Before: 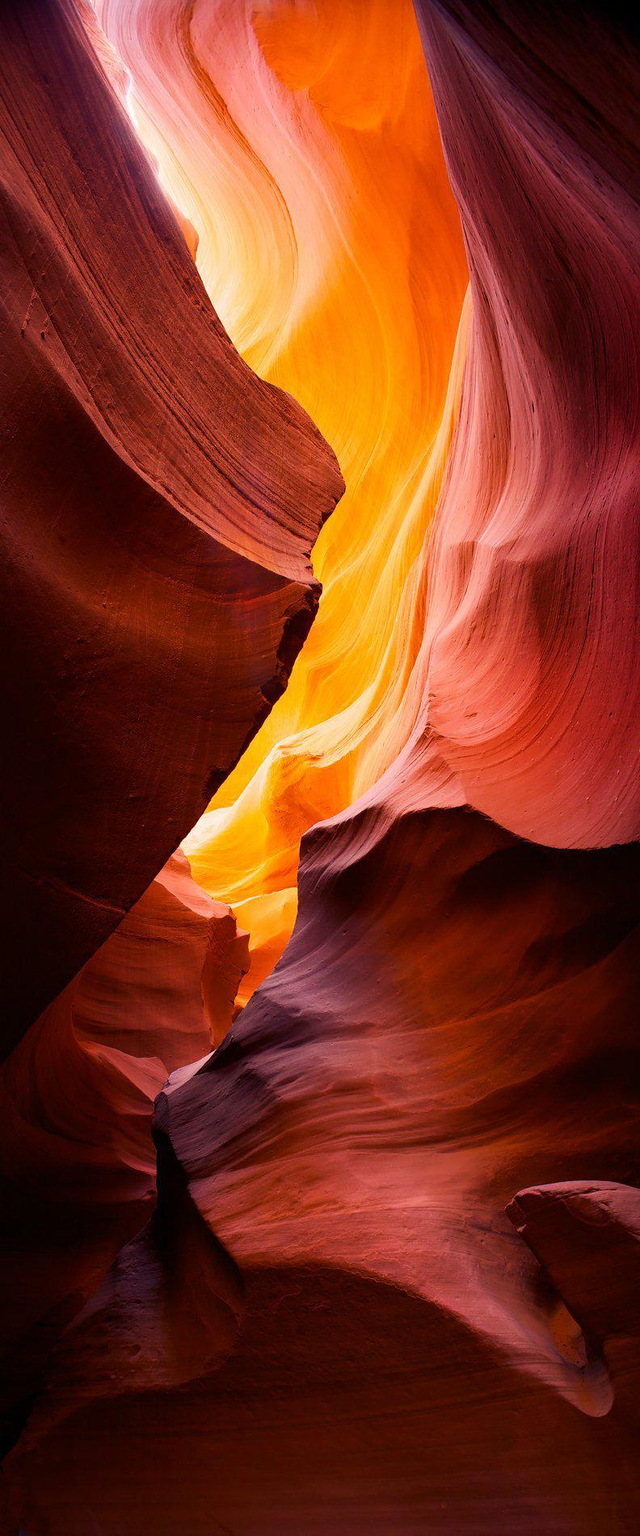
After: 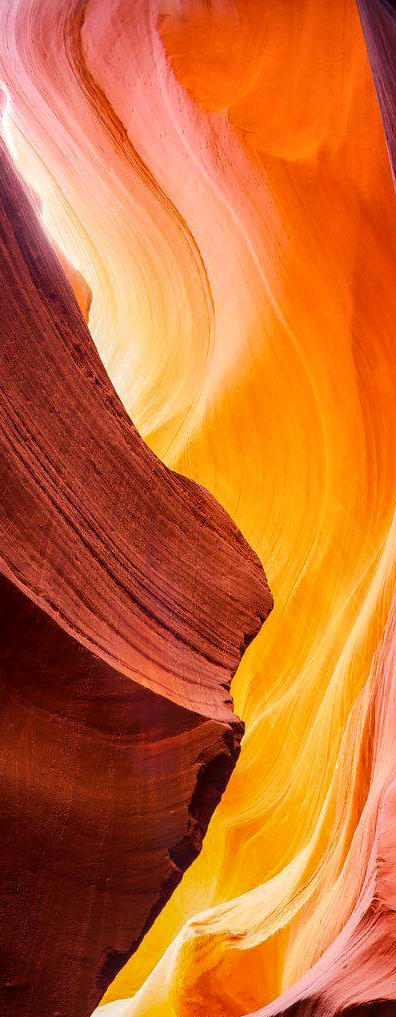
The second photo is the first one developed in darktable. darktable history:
local contrast: on, module defaults
crop: left 19.556%, right 30.401%, bottom 46.458%
